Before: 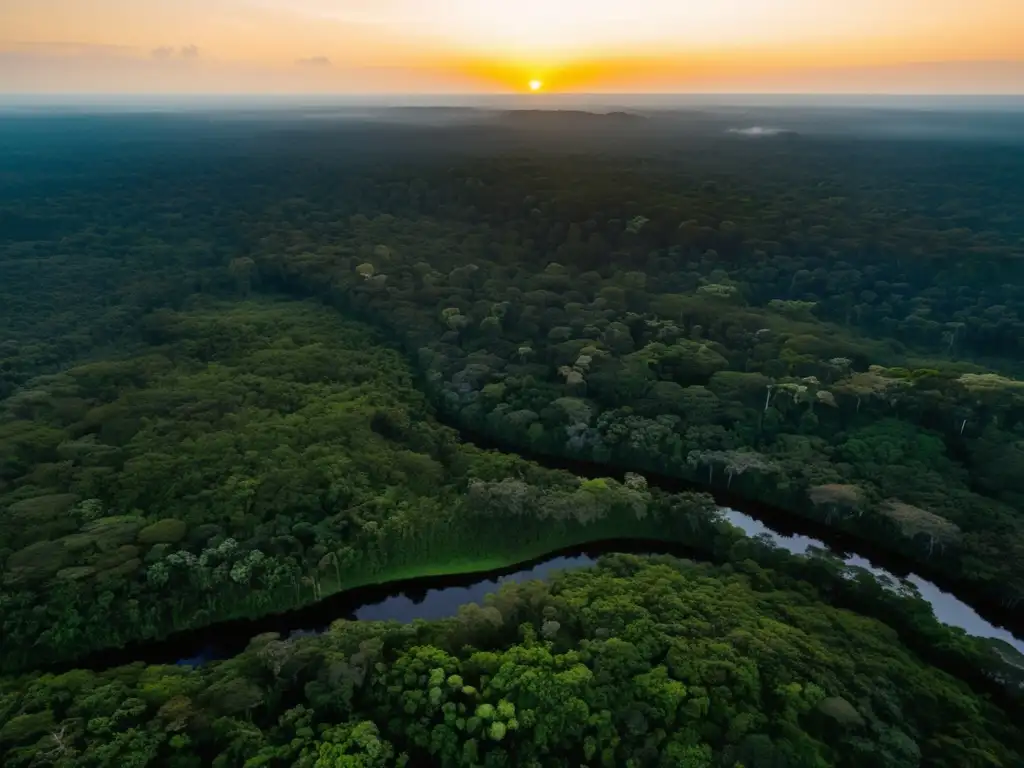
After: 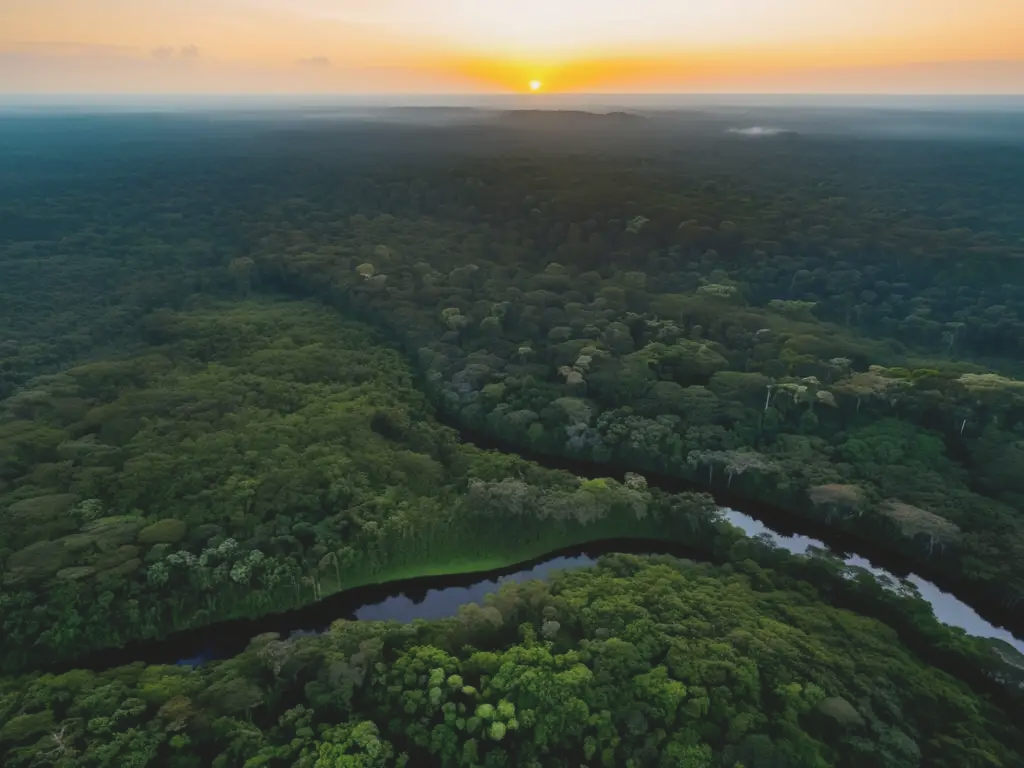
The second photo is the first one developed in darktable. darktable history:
contrast brightness saturation: contrast -0.15, brightness 0.05, saturation -0.12
color balance rgb: contrast -10%
tone equalizer: -8 EV -0.417 EV, -7 EV -0.389 EV, -6 EV -0.333 EV, -5 EV -0.222 EV, -3 EV 0.222 EV, -2 EV 0.333 EV, -1 EV 0.389 EV, +0 EV 0.417 EV, edges refinement/feathering 500, mask exposure compensation -1.57 EV, preserve details no
